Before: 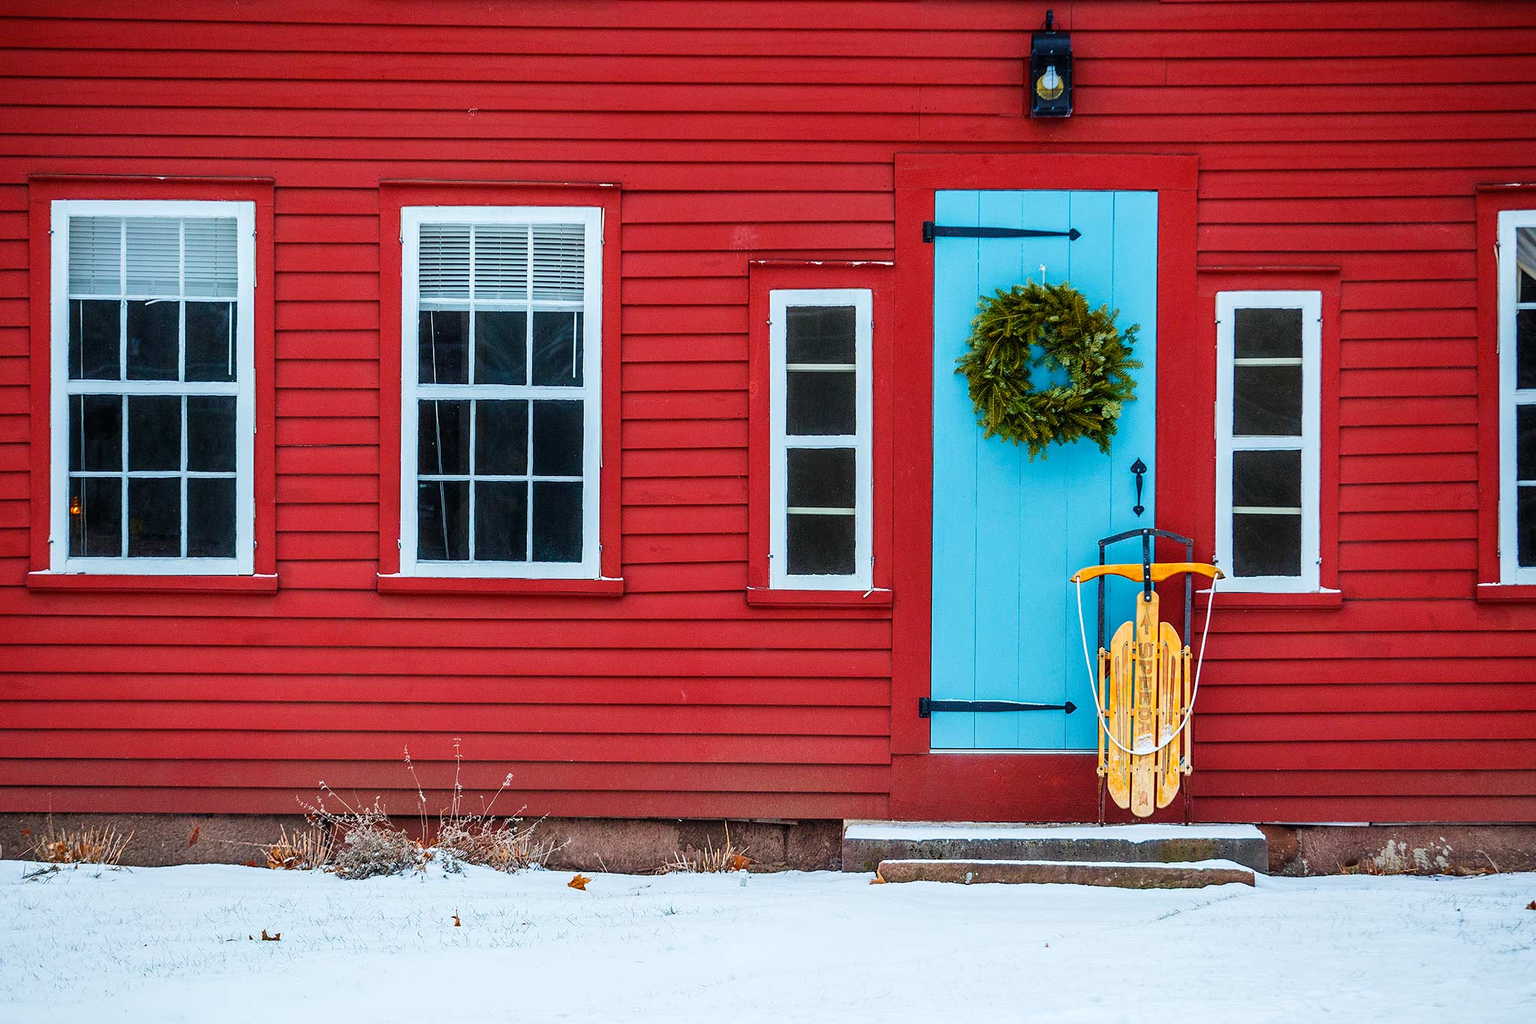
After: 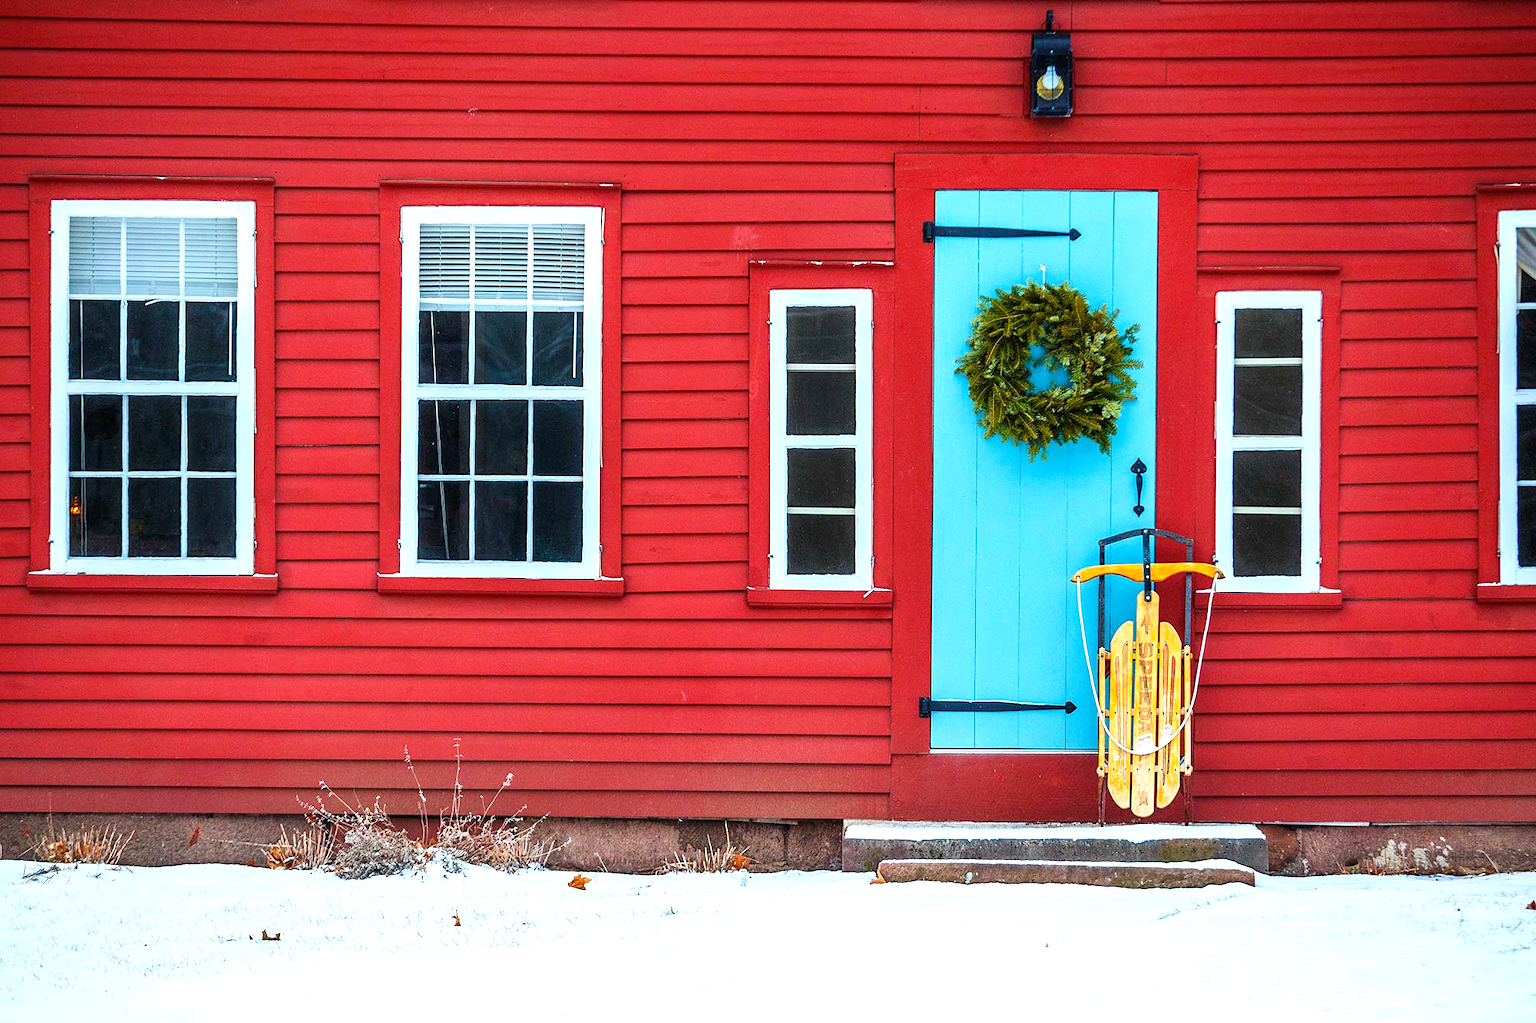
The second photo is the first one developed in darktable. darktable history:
exposure: exposure 0.56 EV, compensate highlight preservation false
